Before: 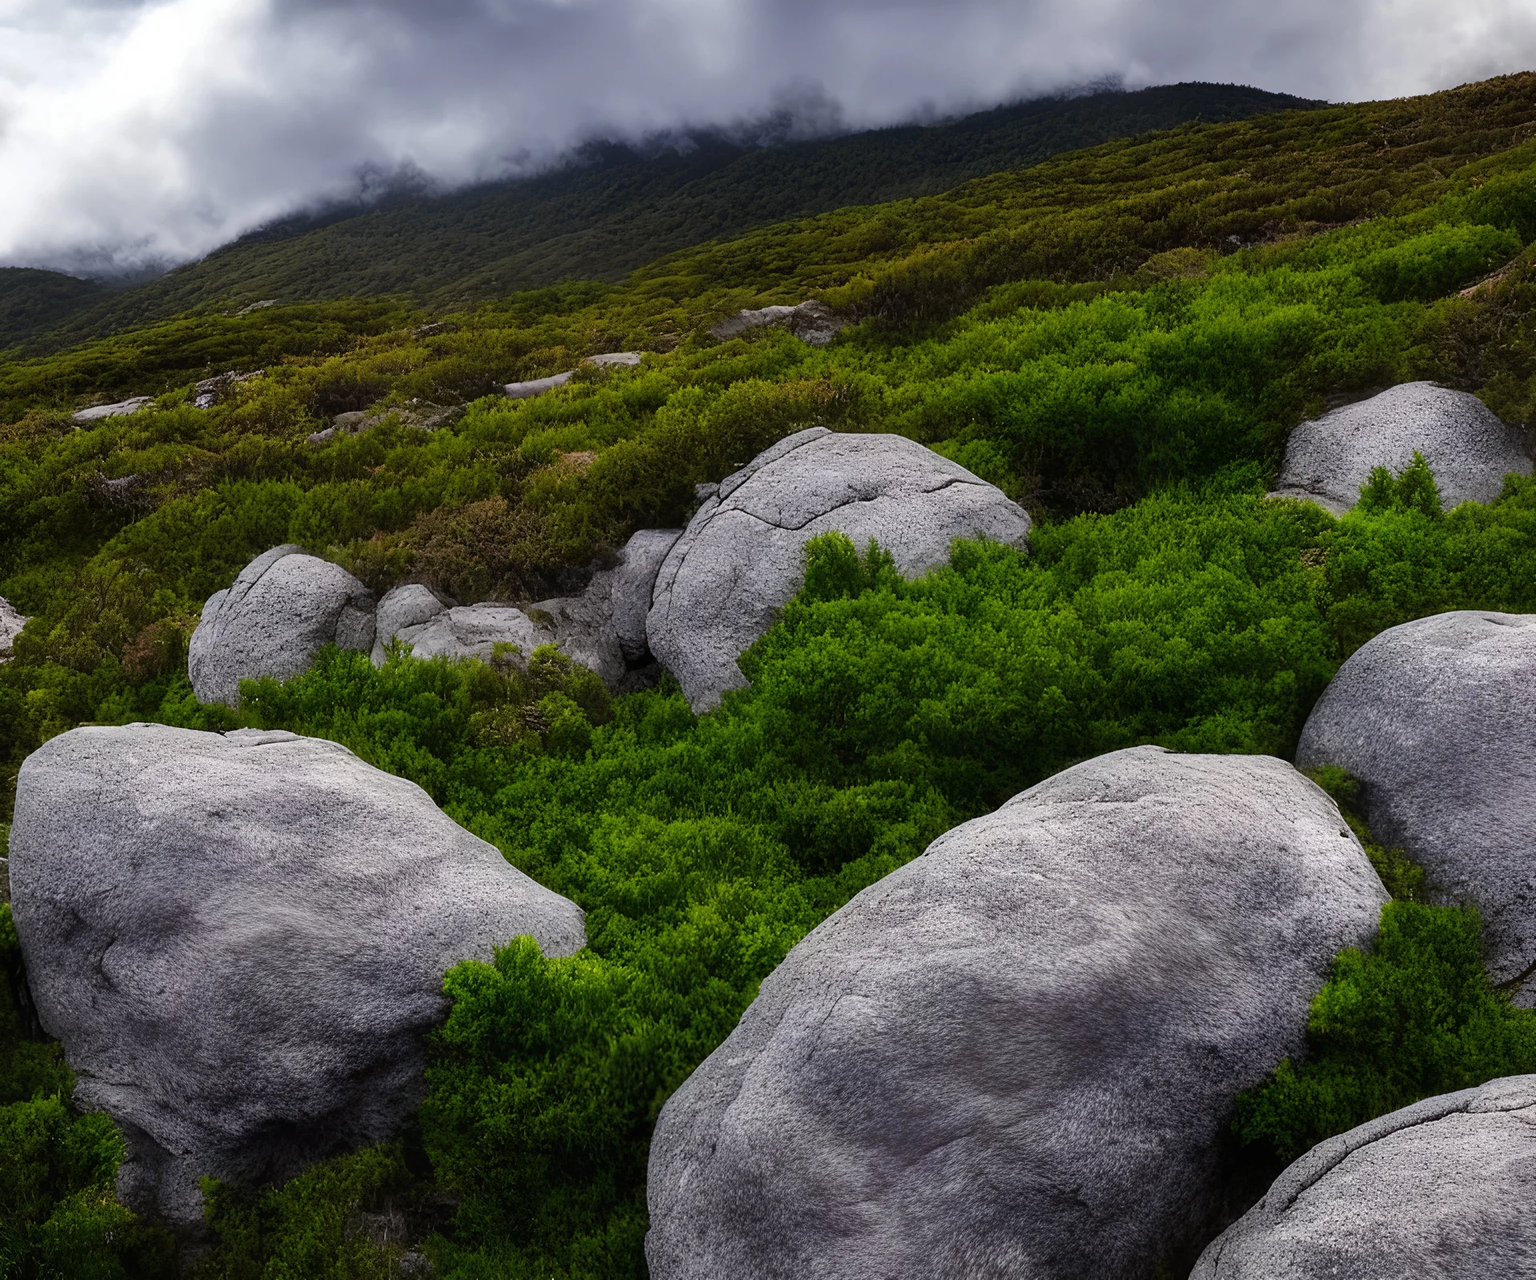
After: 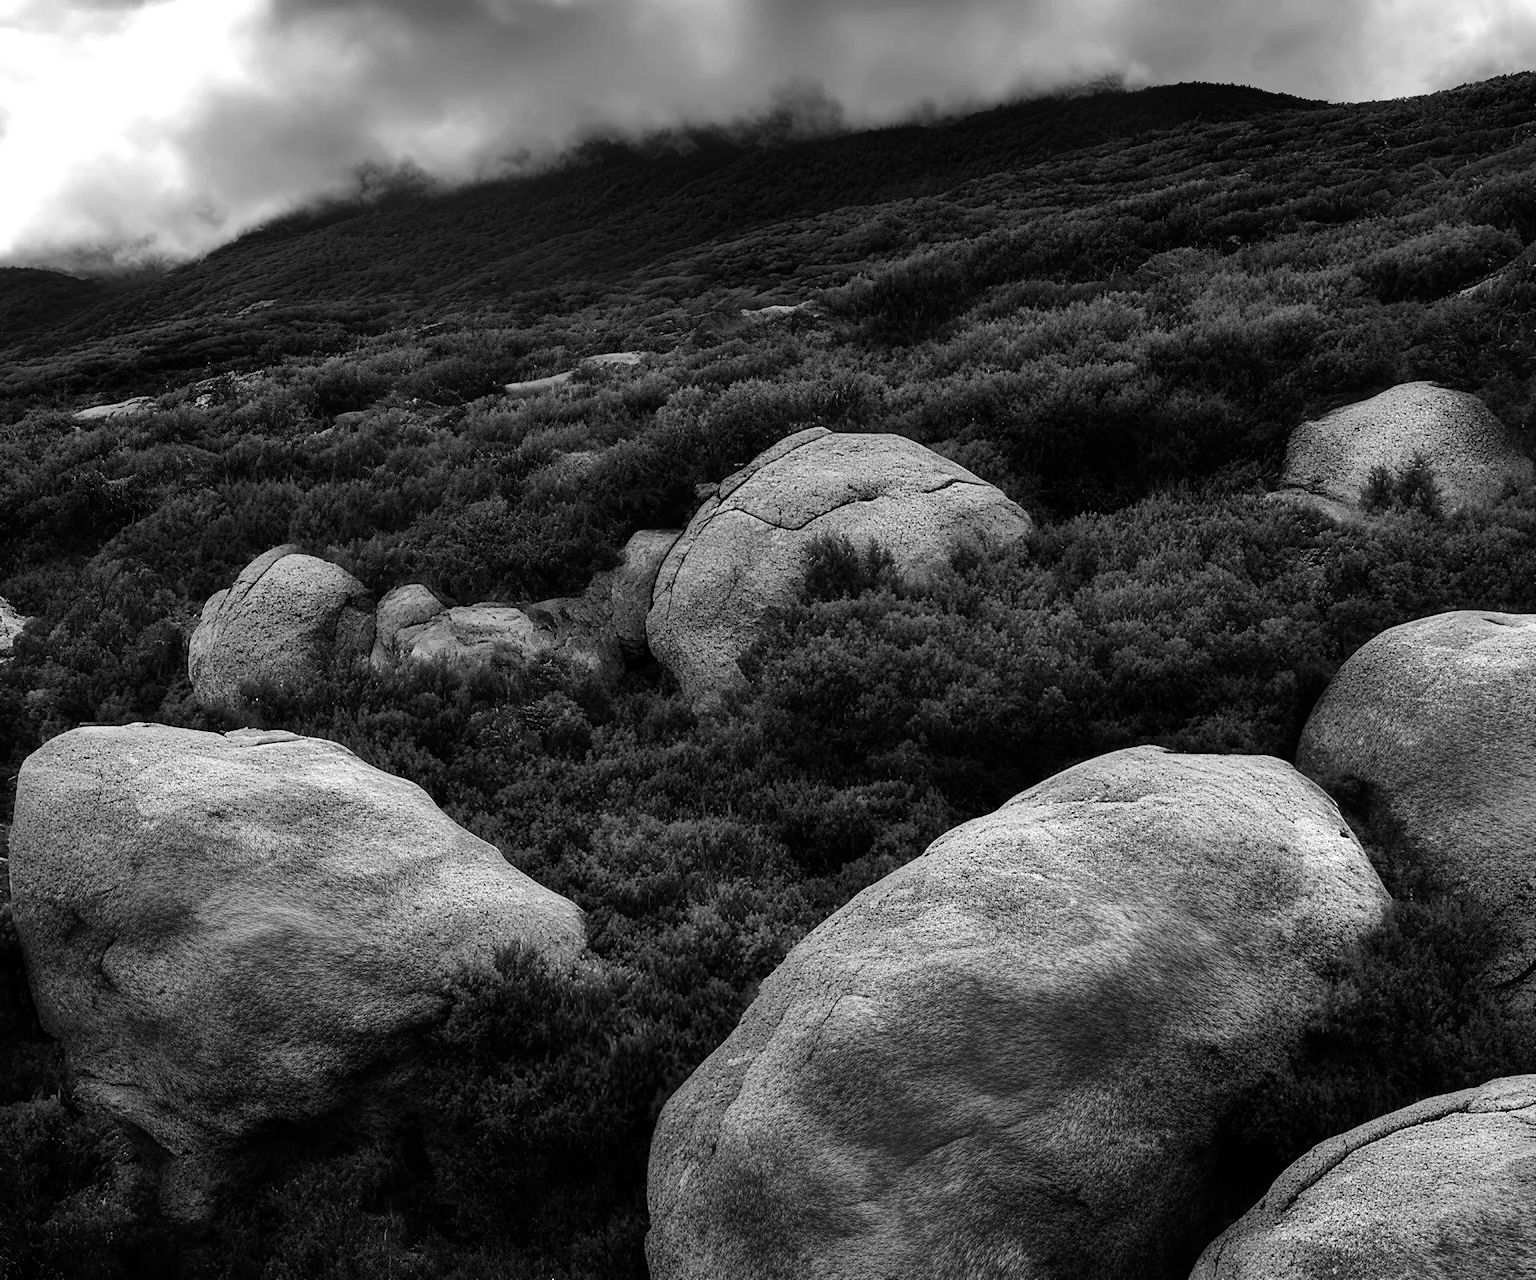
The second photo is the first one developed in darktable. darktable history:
color calibration: output gray [0.714, 0.278, 0, 0], illuminant same as pipeline (D50), adaptation none (bypass)
color balance rgb: shadows lift › luminance -10%, power › luminance -9%, linear chroma grading › global chroma 10%, global vibrance 10%, contrast 15%, saturation formula JzAzBz (2021)
